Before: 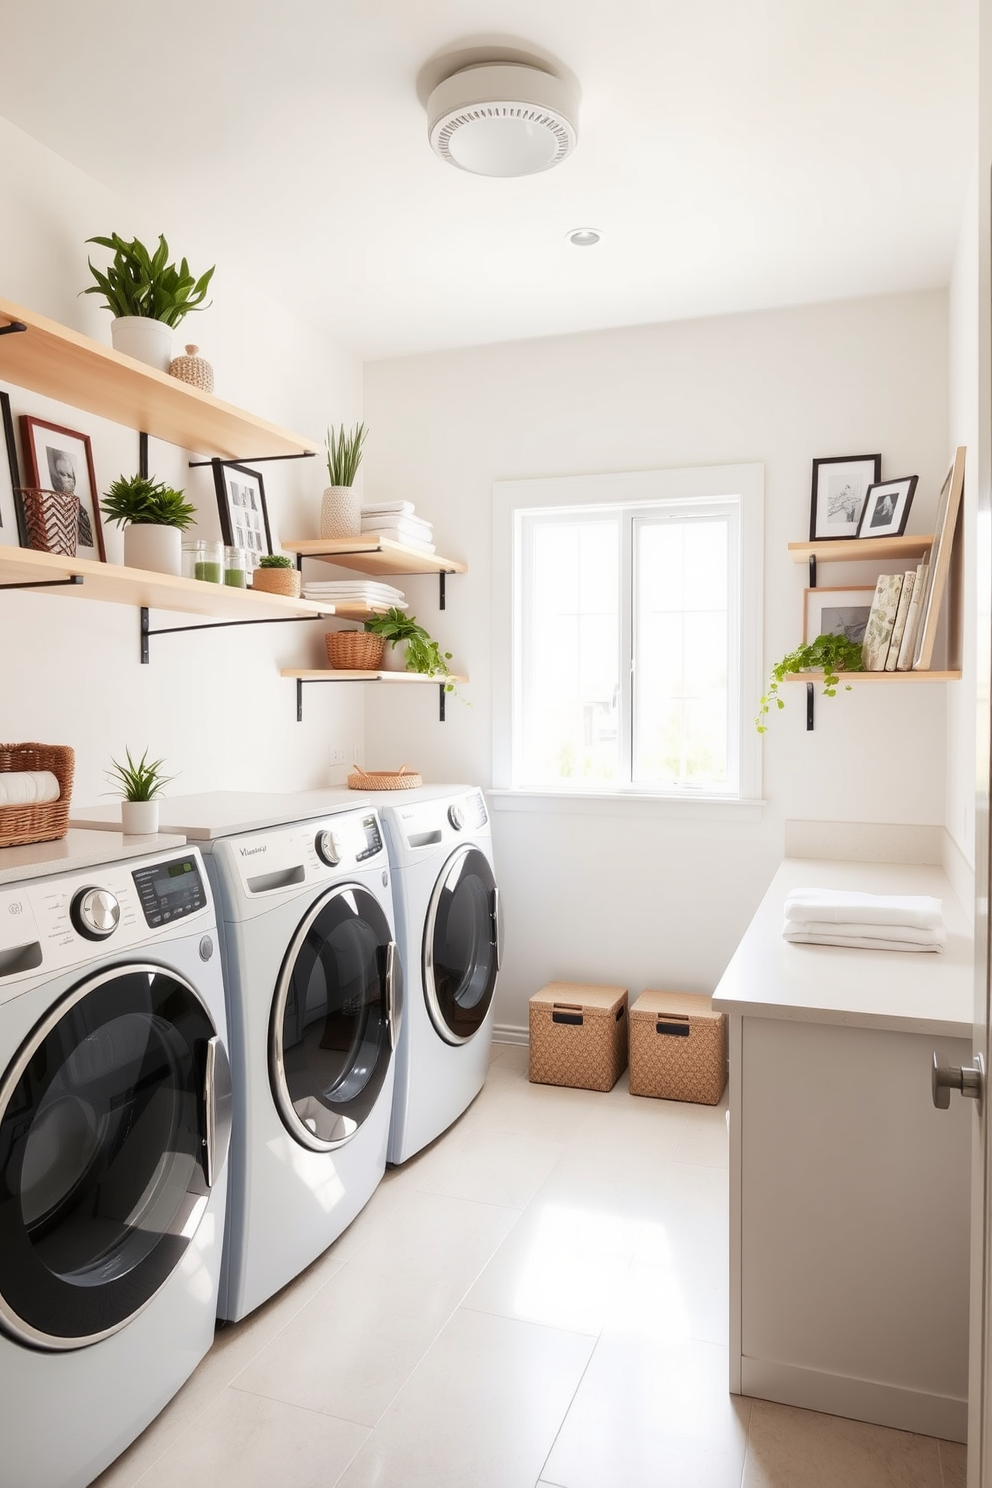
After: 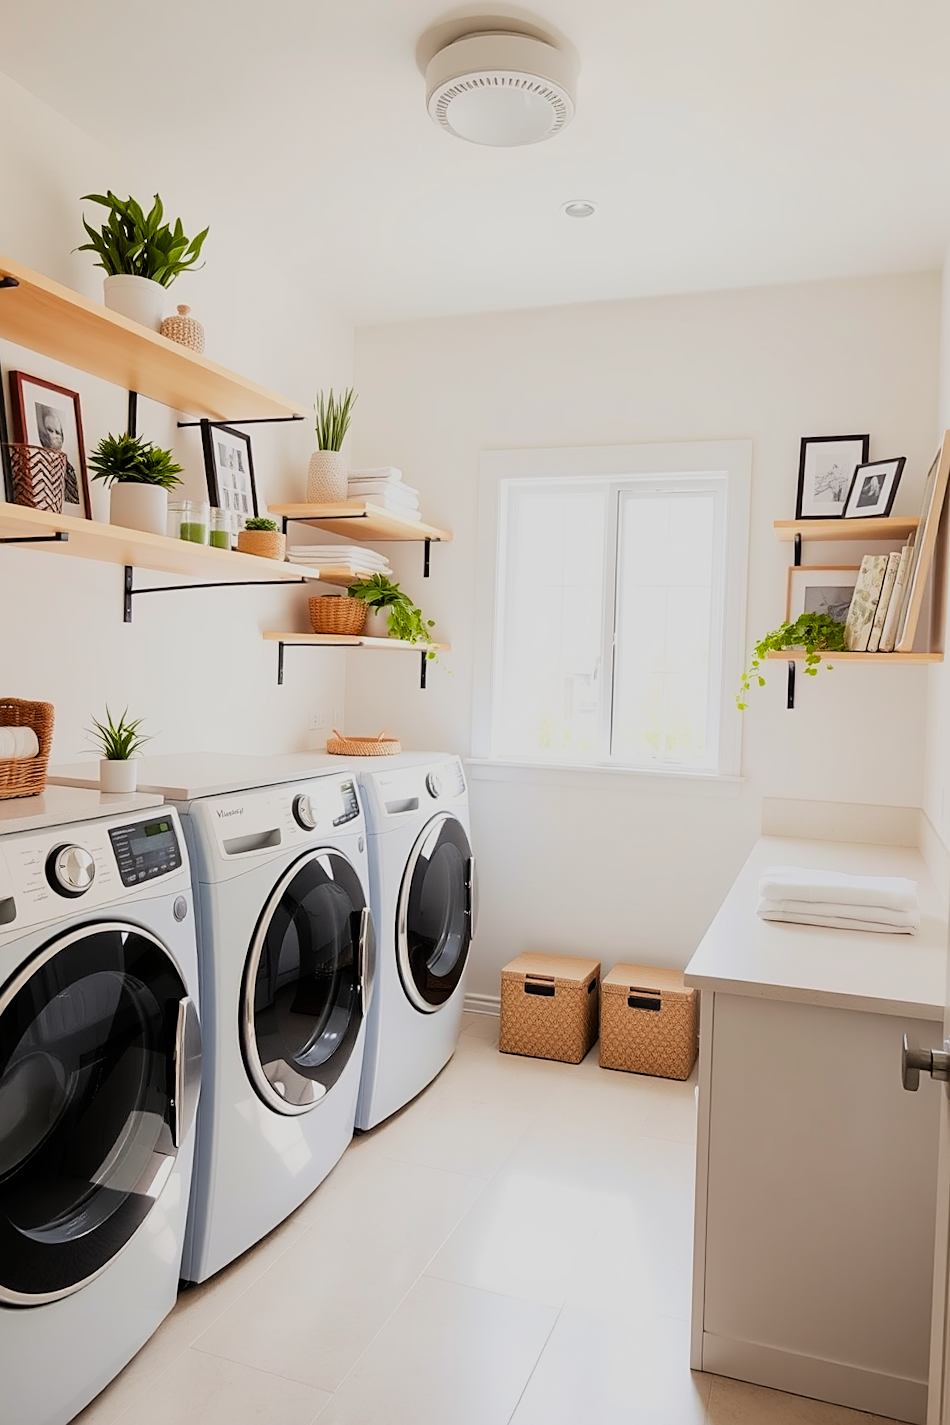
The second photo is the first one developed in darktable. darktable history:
sharpen: on, module defaults
crop and rotate: angle -1.69°
filmic rgb: black relative exposure -7.92 EV, white relative exposure 4.13 EV, threshold 3 EV, hardness 4.02, latitude 51.22%, contrast 1.013, shadows ↔ highlights balance 5.35%, color science v5 (2021), contrast in shadows safe, contrast in highlights safe, enable highlight reconstruction true
color balance rgb: perceptual saturation grading › global saturation 20%, global vibrance 20%
